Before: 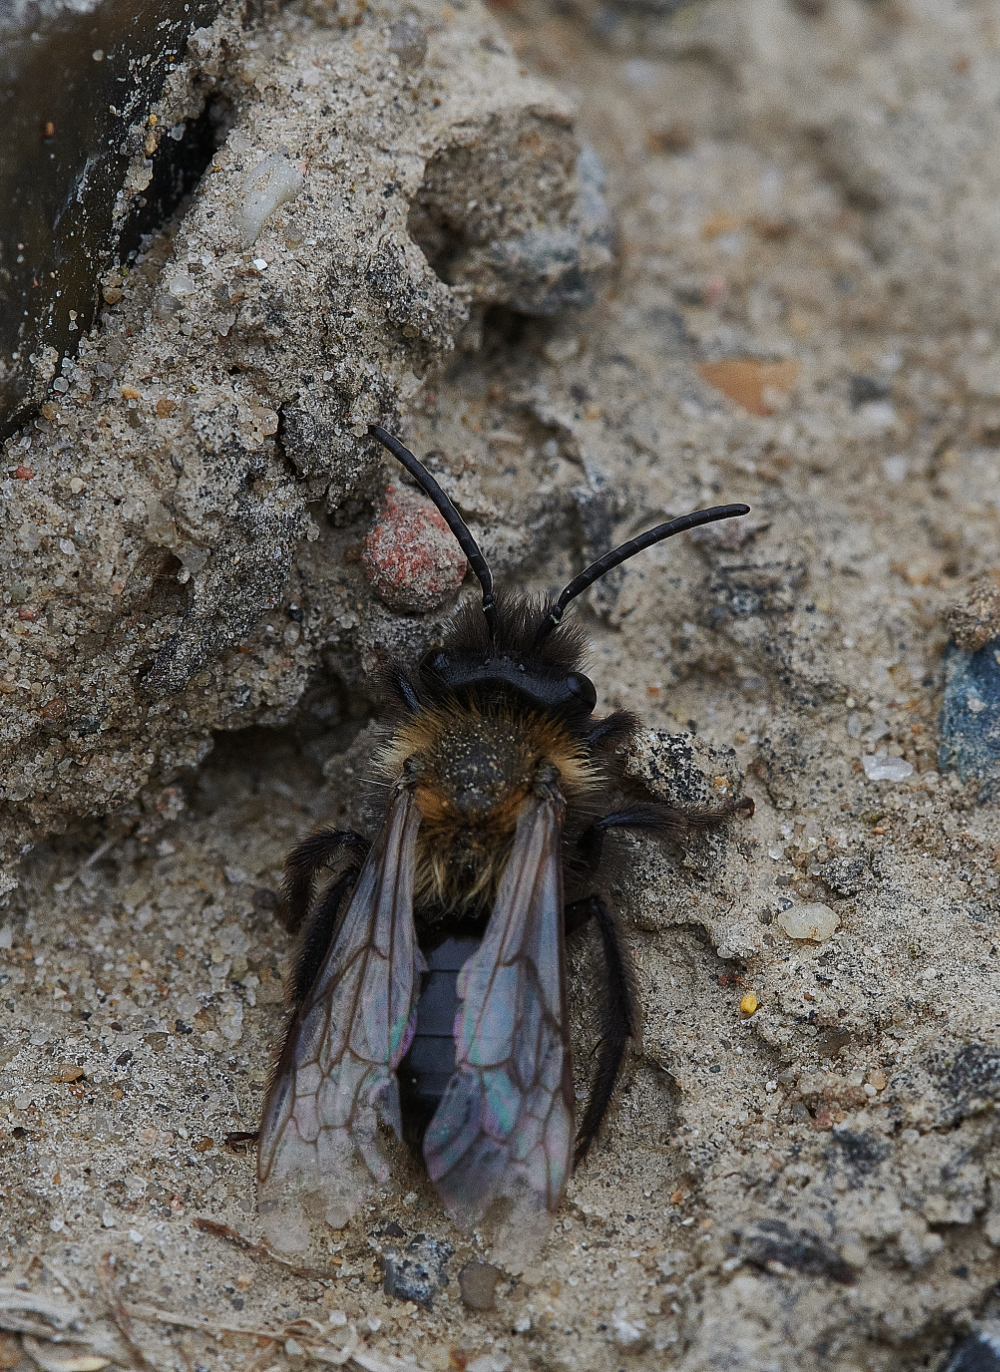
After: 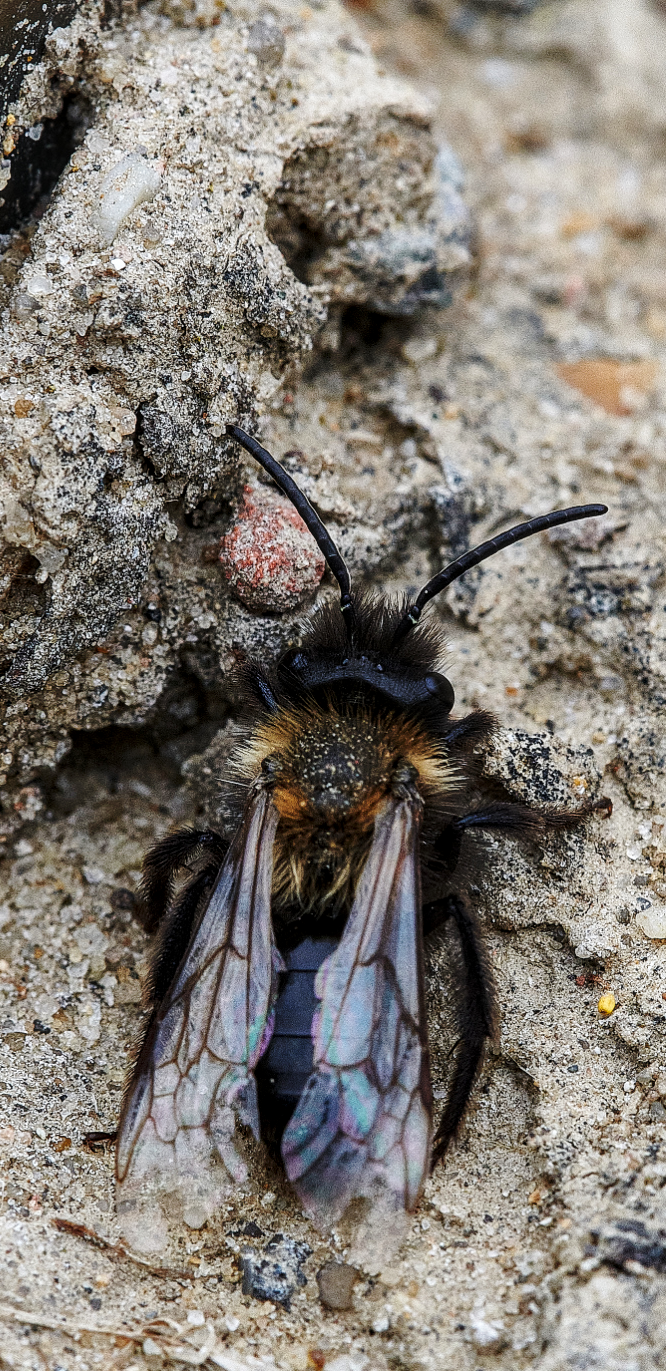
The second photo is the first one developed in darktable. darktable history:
local contrast: detail 130%
base curve: curves: ch0 [(0, 0) (0.028, 0.03) (0.121, 0.232) (0.46, 0.748) (0.859, 0.968) (1, 1)], preserve colors none
crop and rotate: left 14.292%, right 19.041%
